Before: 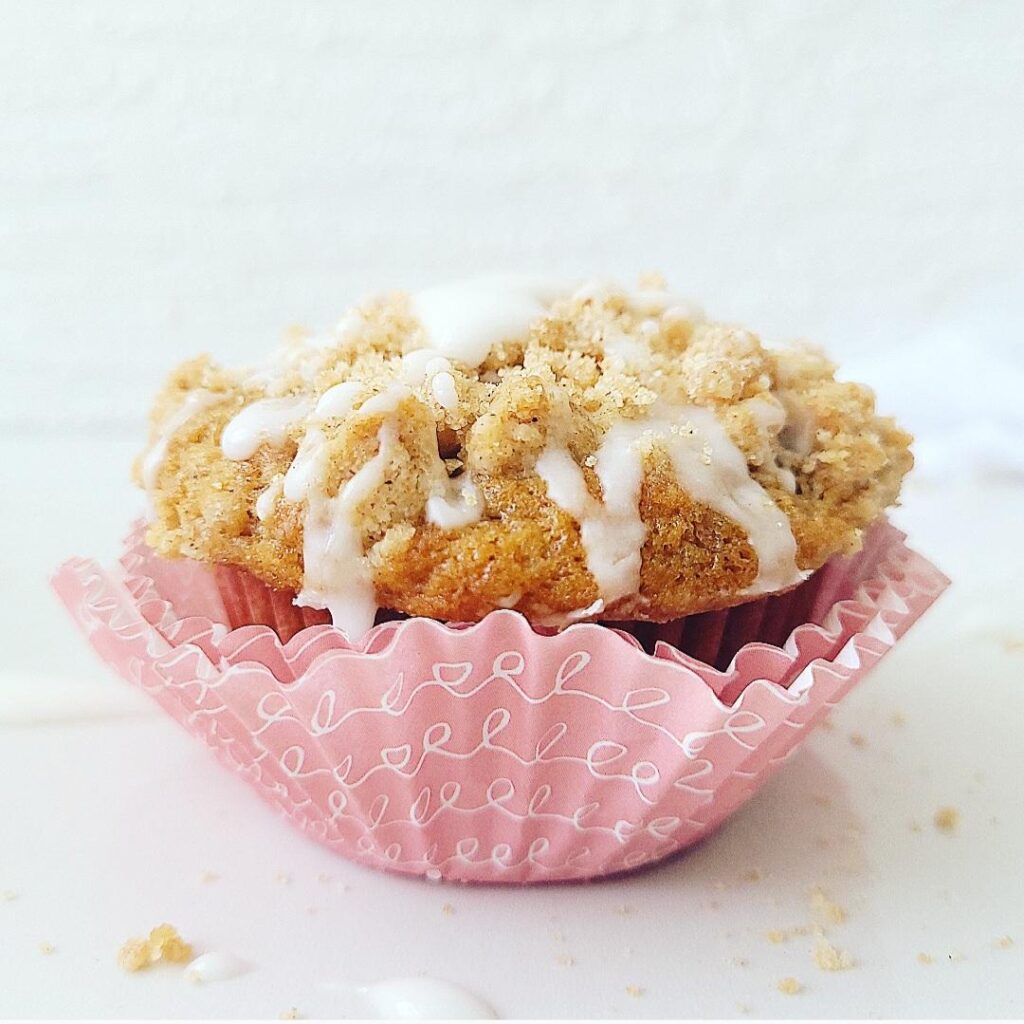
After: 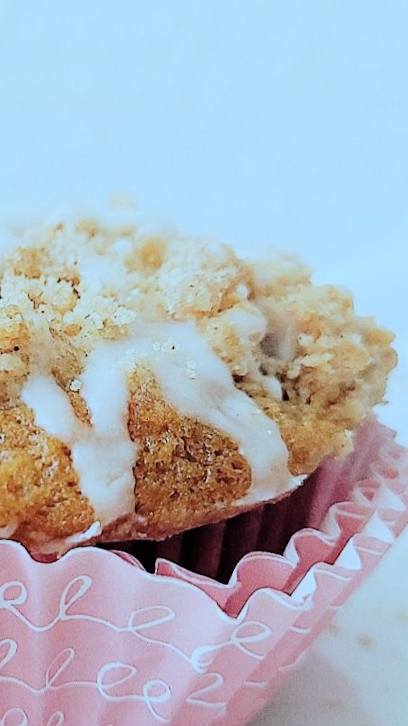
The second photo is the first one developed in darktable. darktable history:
rotate and perspective: rotation -4.86°, automatic cropping off
crop and rotate: left 49.936%, top 10.094%, right 13.136%, bottom 24.256%
color correction: highlights a* -9.73, highlights b* -21.22
filmic rgb: black relative exposure -5 EV, hardness 2.88, contrast 1.2
